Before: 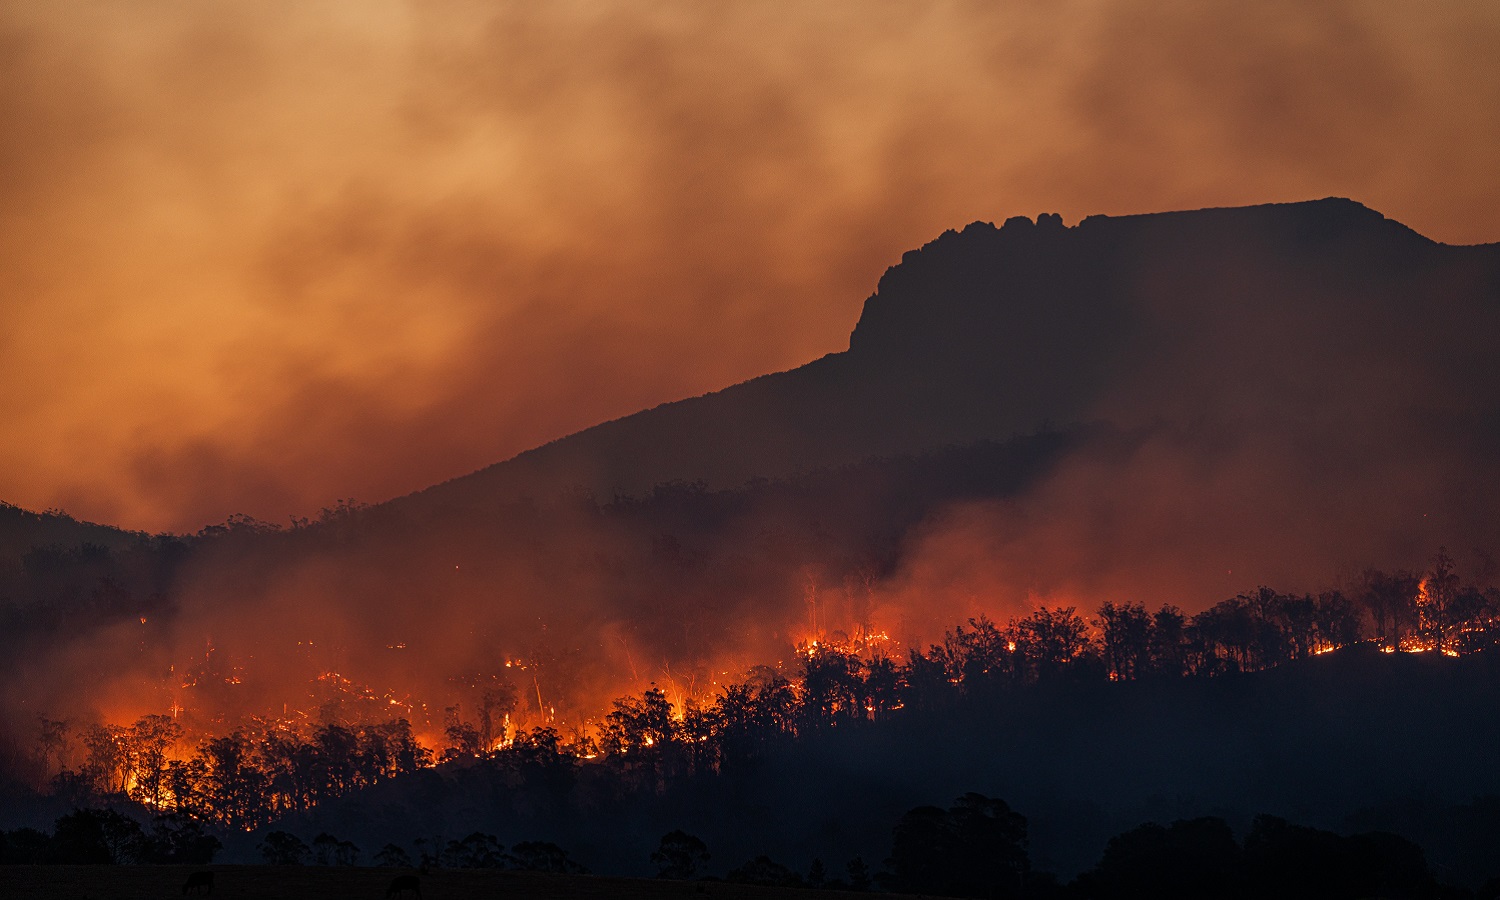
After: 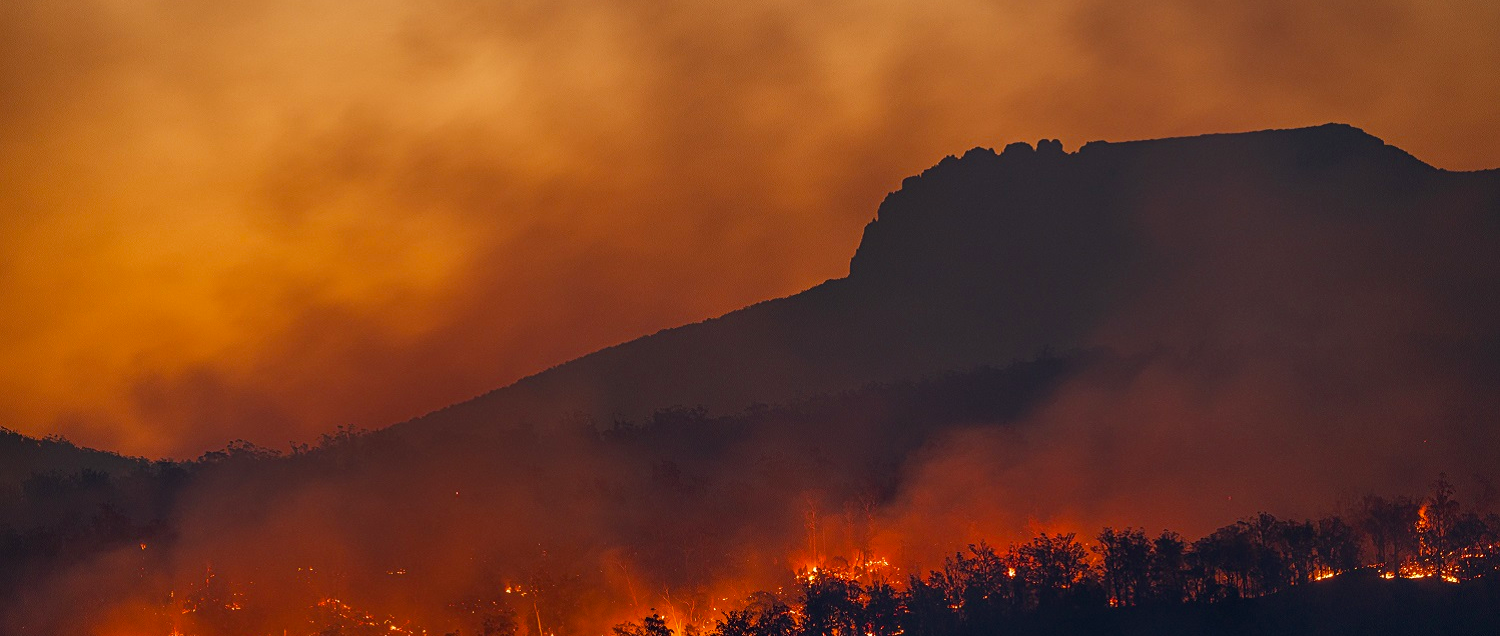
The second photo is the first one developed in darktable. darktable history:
crop and rotate: top 8.293%, bottom 20.996%
color balance rgb: linear chroma grading › global chroma 10%, perceptual saturation grading › global saturation 5%, perceptual brilliance grading › global brilliance 4%, global vibrance 7%, saturation formula JzAzBz (2021)
